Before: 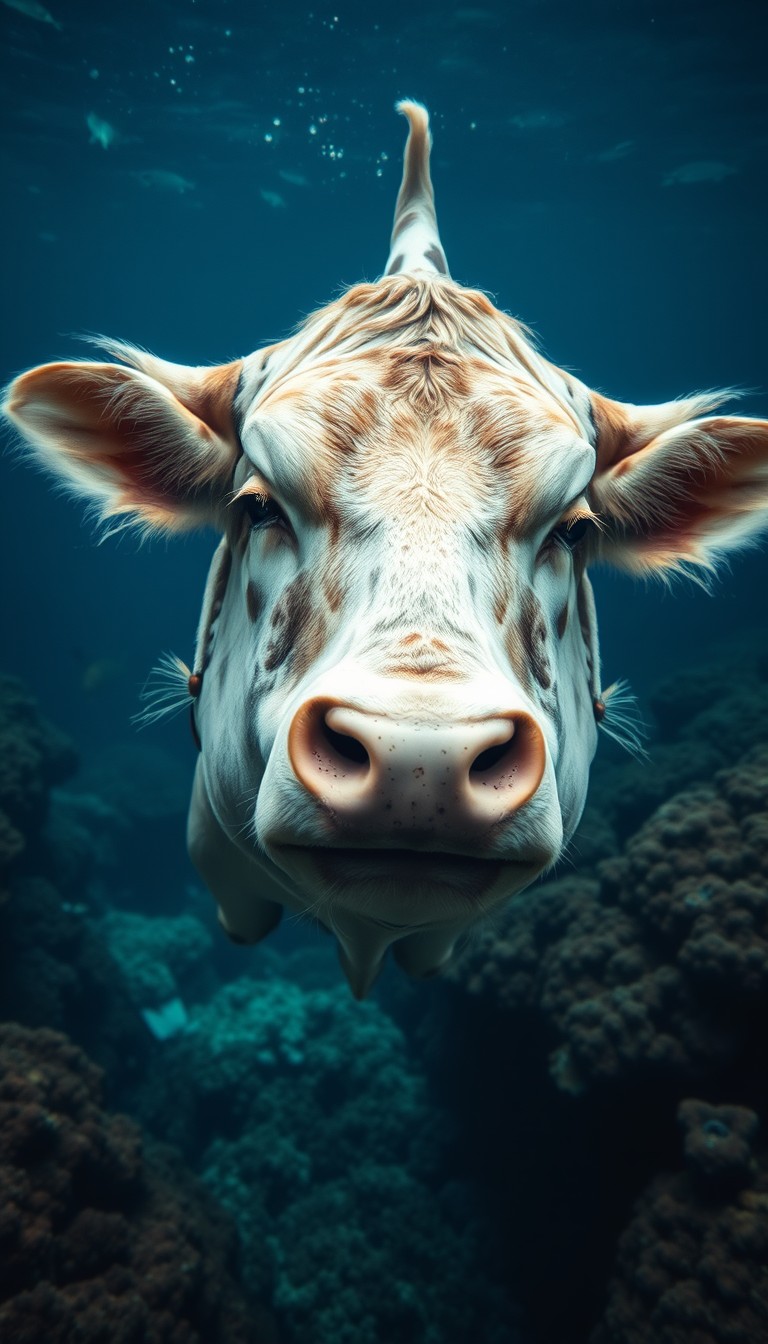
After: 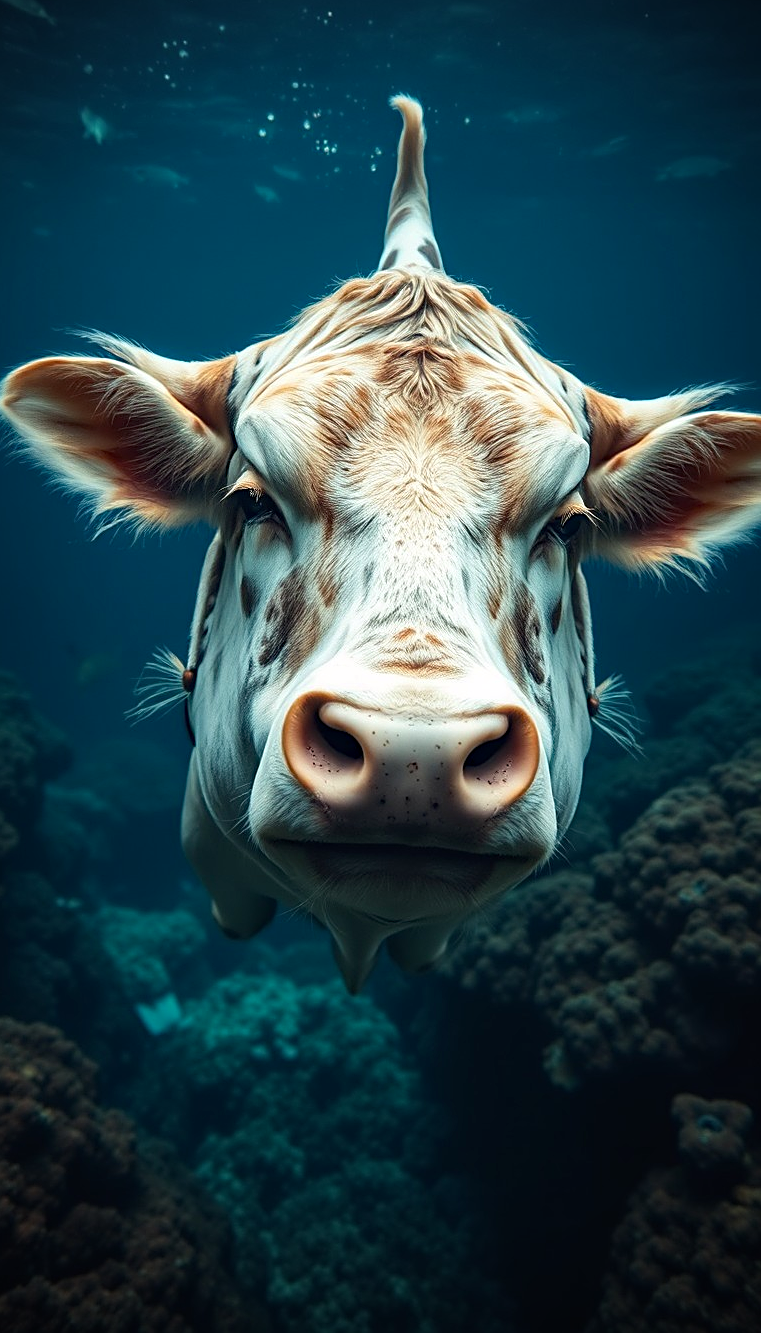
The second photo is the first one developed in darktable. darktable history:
haze removal: compatibility mode true, adaptive false
vignetting: brightness -0.577, saturation -0.251
sharpen: on, module defaults
crop and rotate: left 0.815%, top 0.385%, bottom 0.375%
